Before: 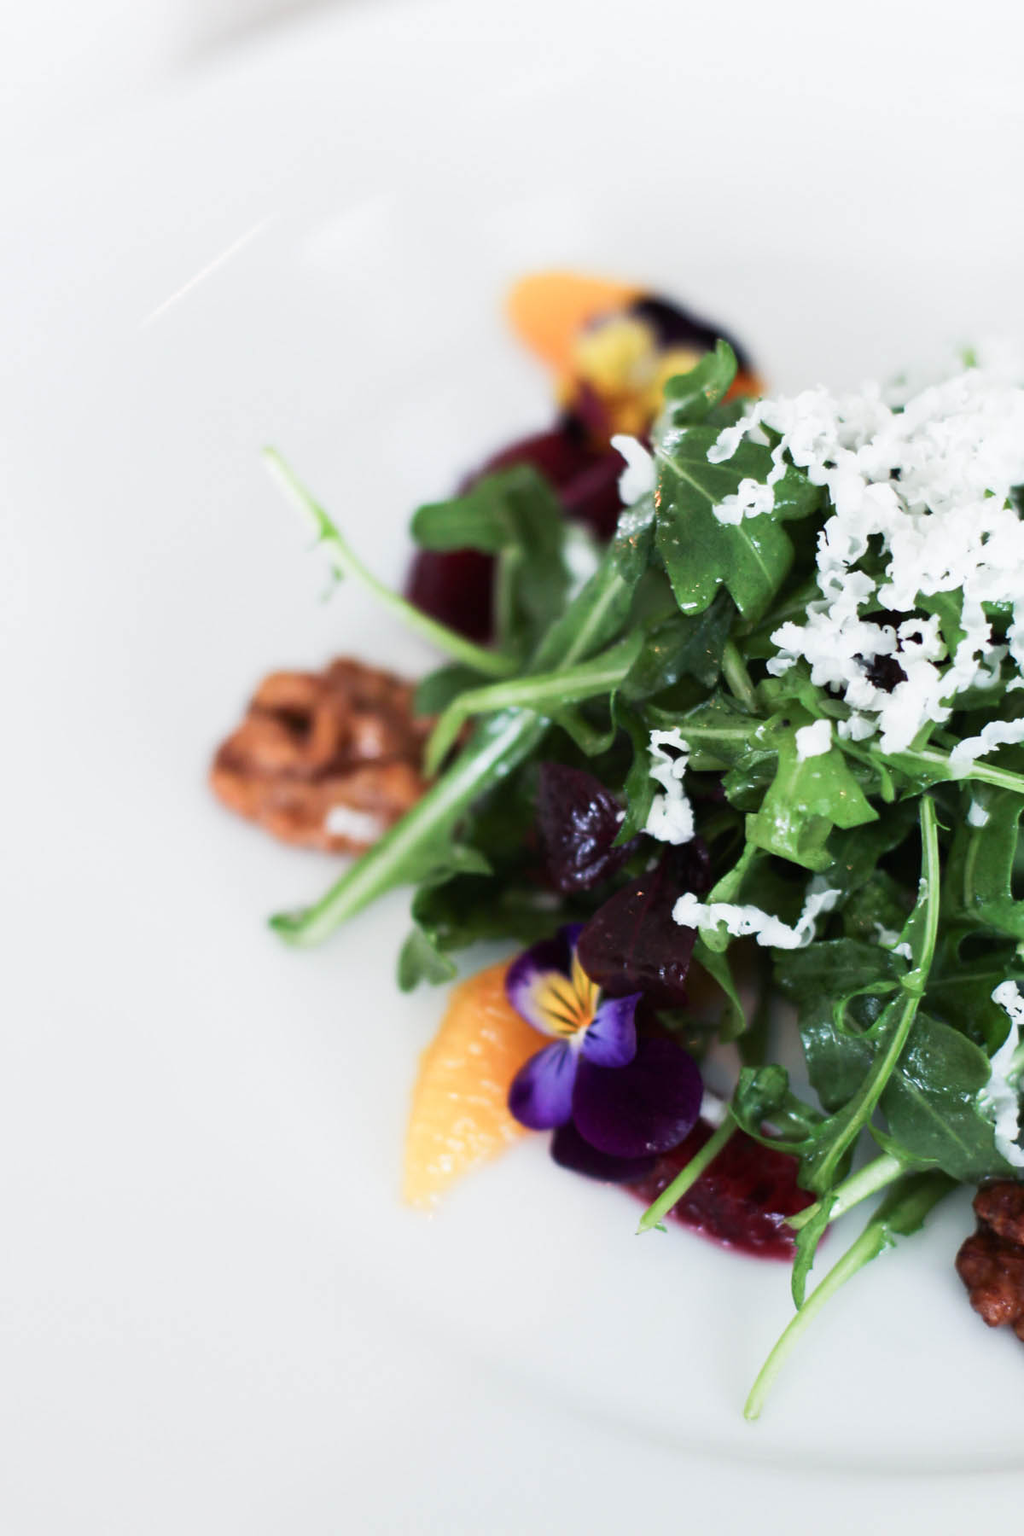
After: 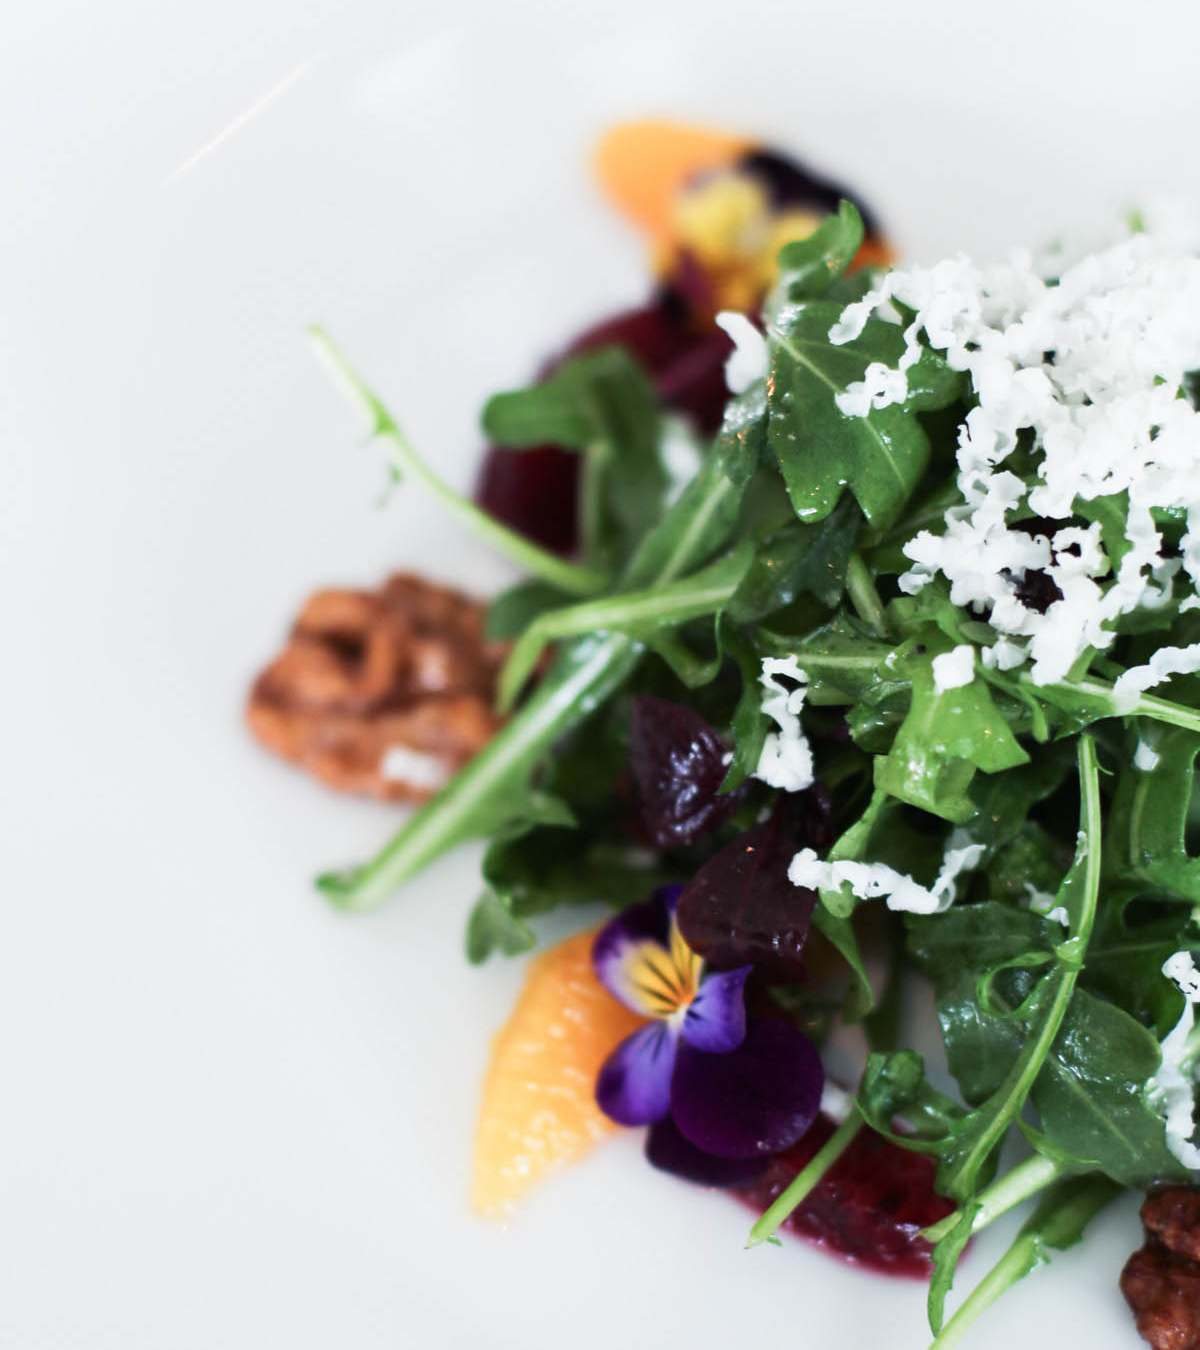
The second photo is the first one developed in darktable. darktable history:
tone equalizer: on, module defaults
crop: top 11.038%, bottom 13.962%
